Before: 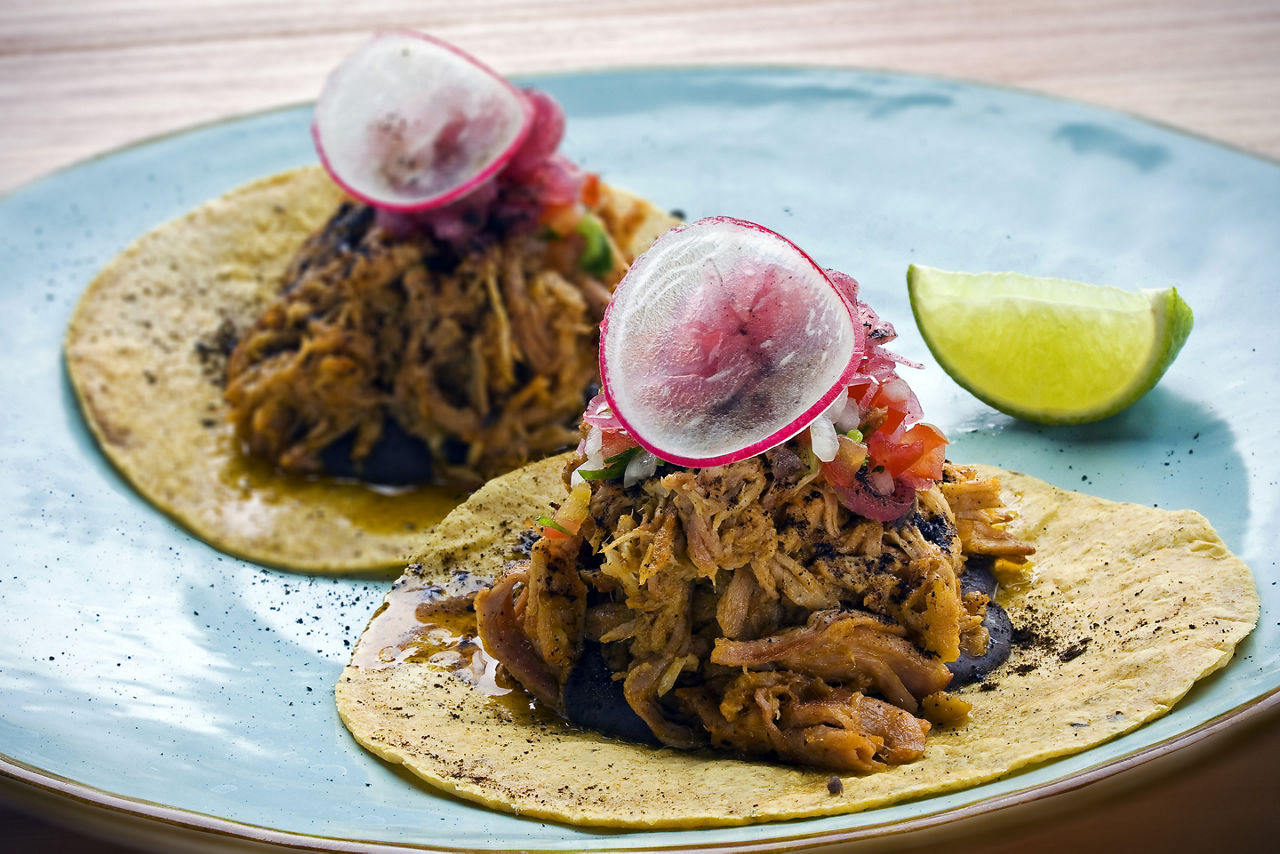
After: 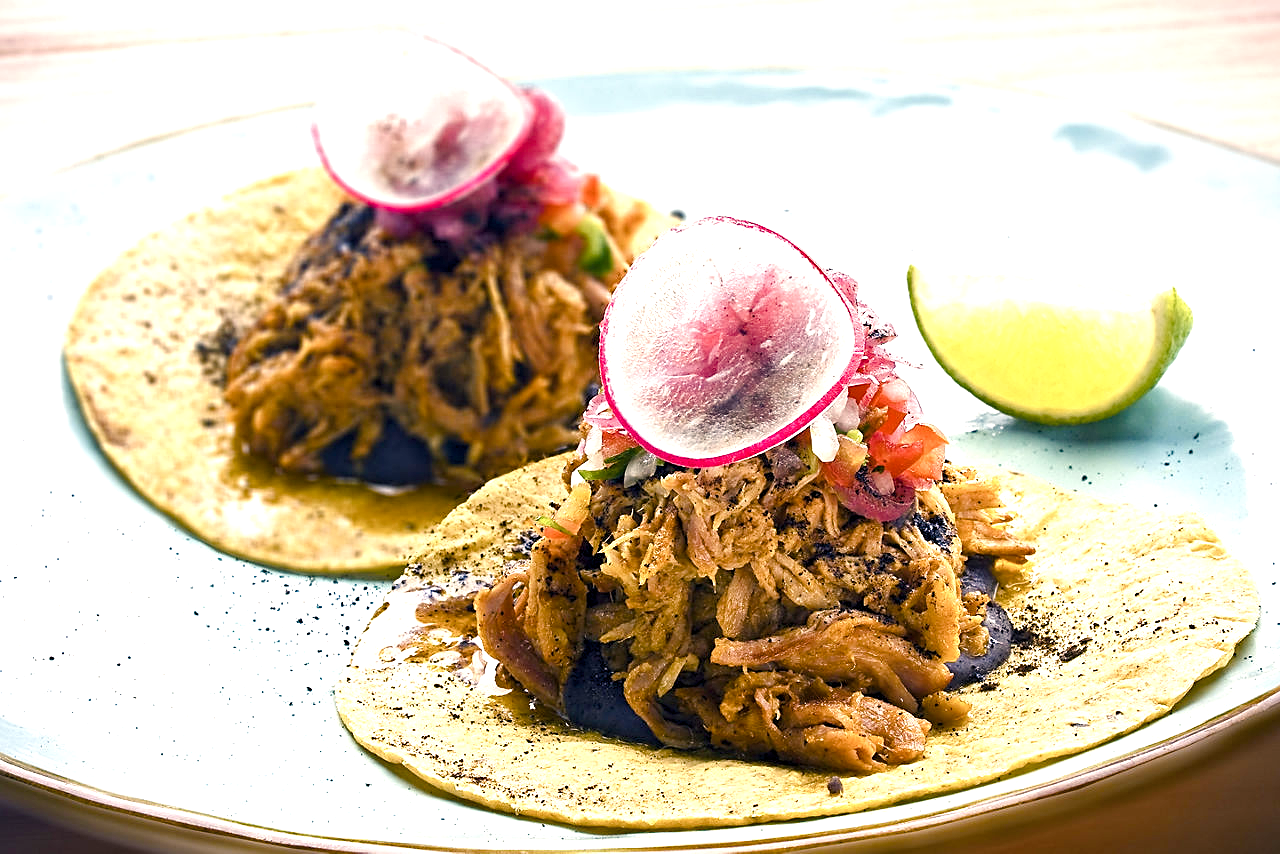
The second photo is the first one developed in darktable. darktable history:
sharpen: radius 1.961
color balance rgb: highlights gain › chroma 3.708%, highlights gain › hue 58.27°, linear chroma grading › global chroma -15.827%, perceptual saturation grading › global saturation 23.734%, perceptual saturation grading › highlights -23.765%, perceptual saturation grading › mid-tones 24.413%, perceptual saturation grading › shadows 39.633%
exposure: exposure 1.069 EV, compensate highlight preservation false
color zones: curves: ch1 [(0, 0.469) (0.001, 0.469) (0.12, 0.446) (0.248, 0.469) (0.5, 0.5) (0.748, 0.5) (0.999, 0.469) (1, 0.469)]
